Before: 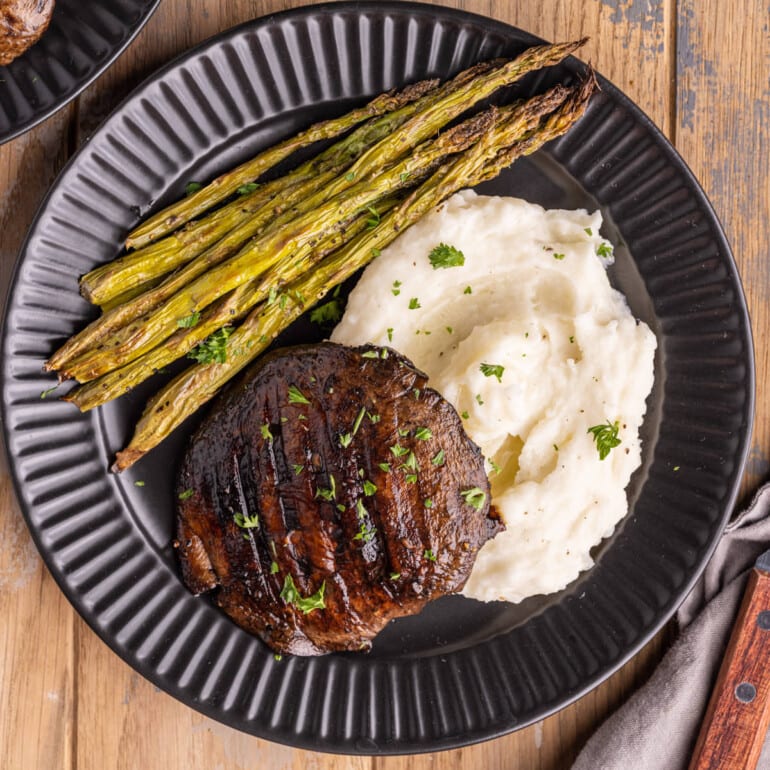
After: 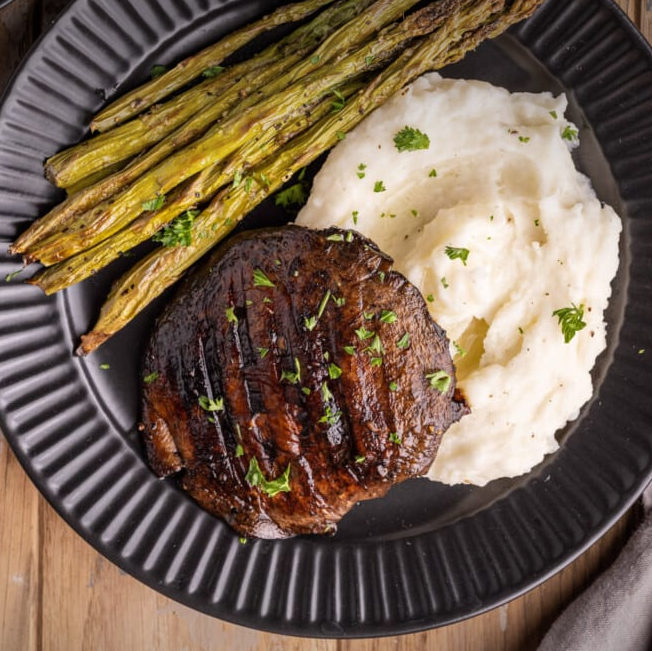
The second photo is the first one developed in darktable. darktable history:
vignetting: fall-off start 97.91%, fall-off radius 99.06%, brightness -0.585, saturation -0.12, center (-0.037, 0.147), width/height ratio 1.423
crop and rotate: left 4.587%, top 15.423%, right 10.705%
